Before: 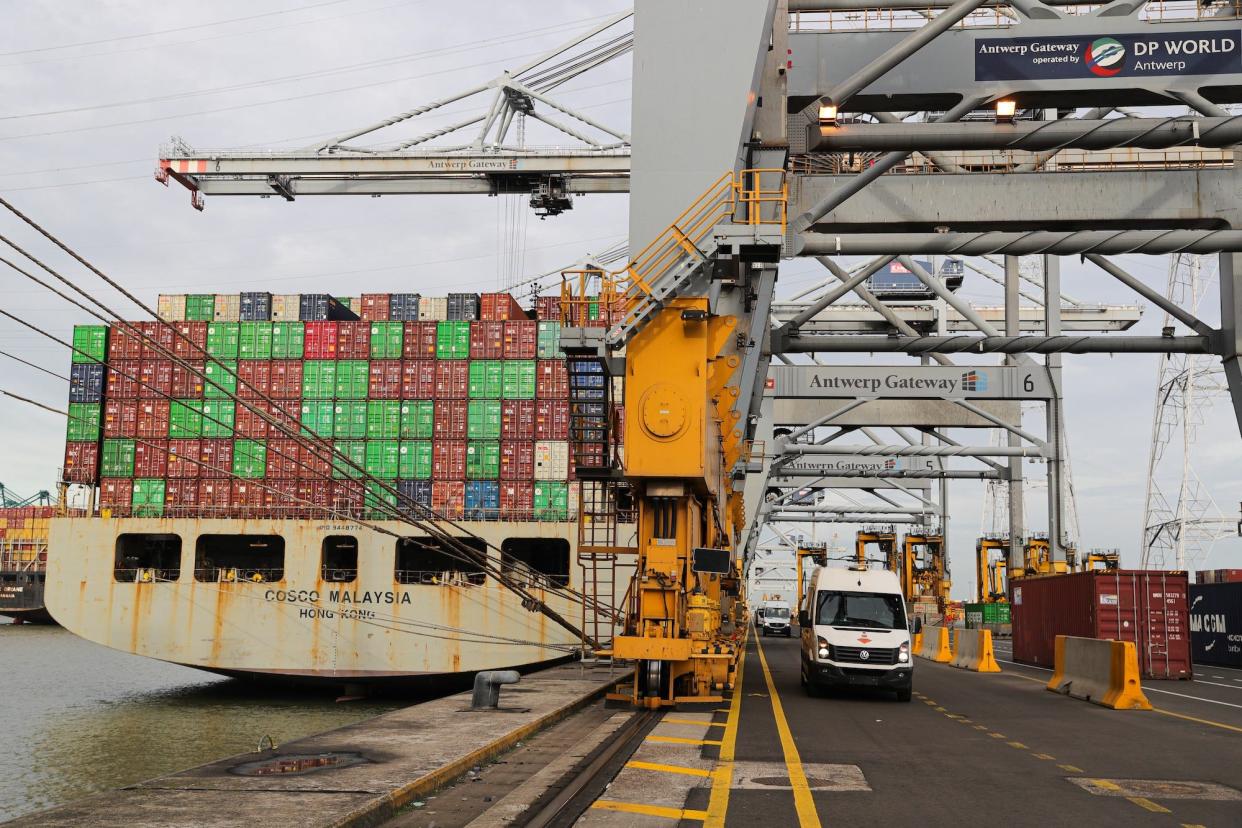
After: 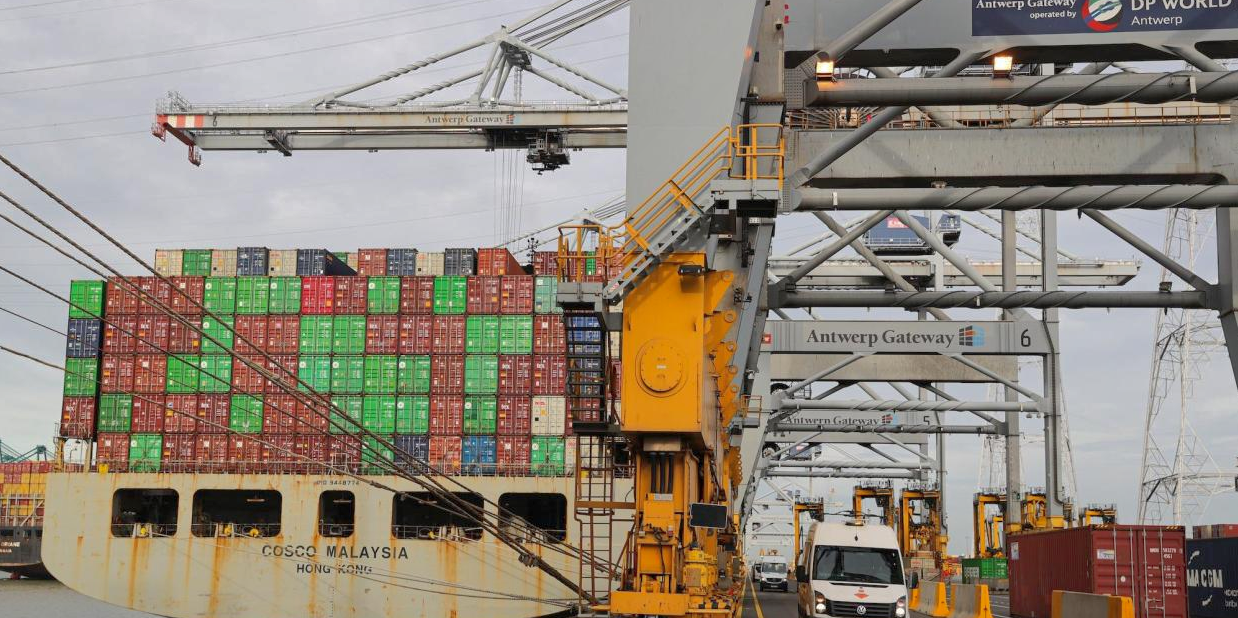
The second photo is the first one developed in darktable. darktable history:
shadows and highlights: on, module defaults
crop: left 0.289%, top 5.468%, bottom 19.894%
